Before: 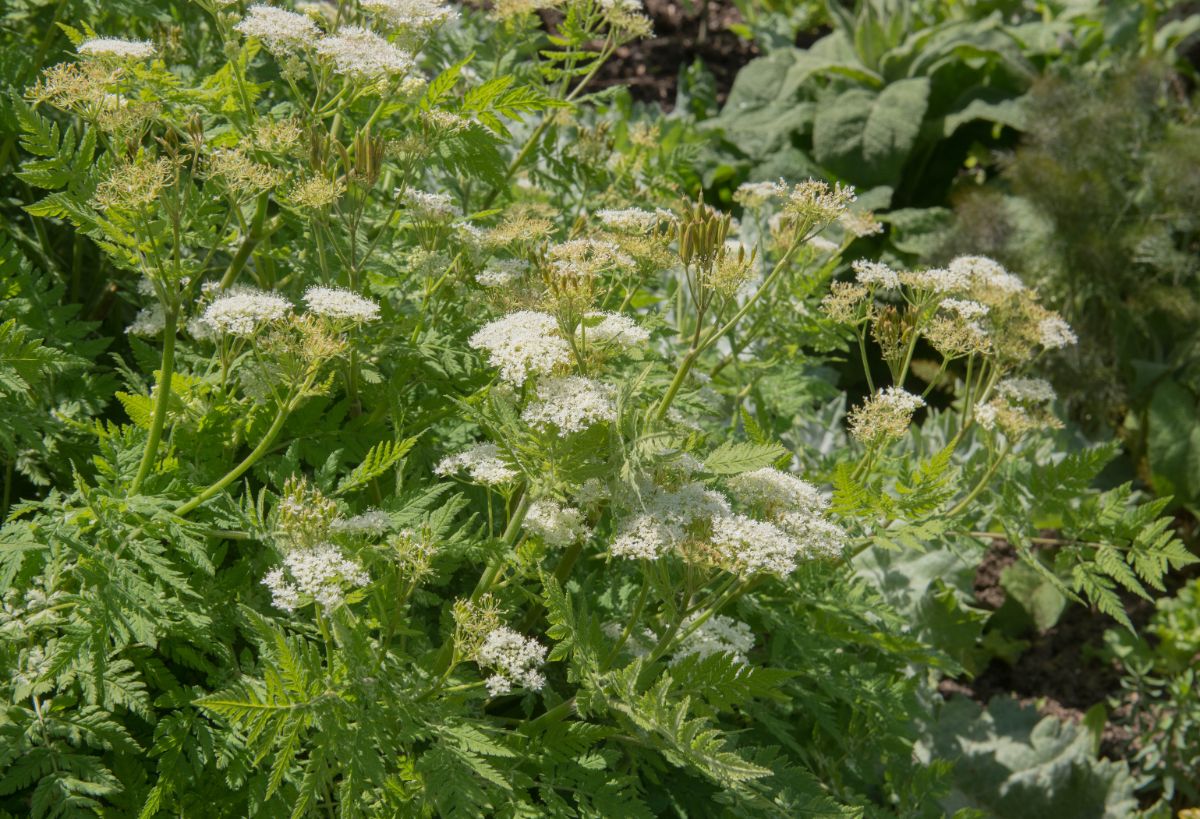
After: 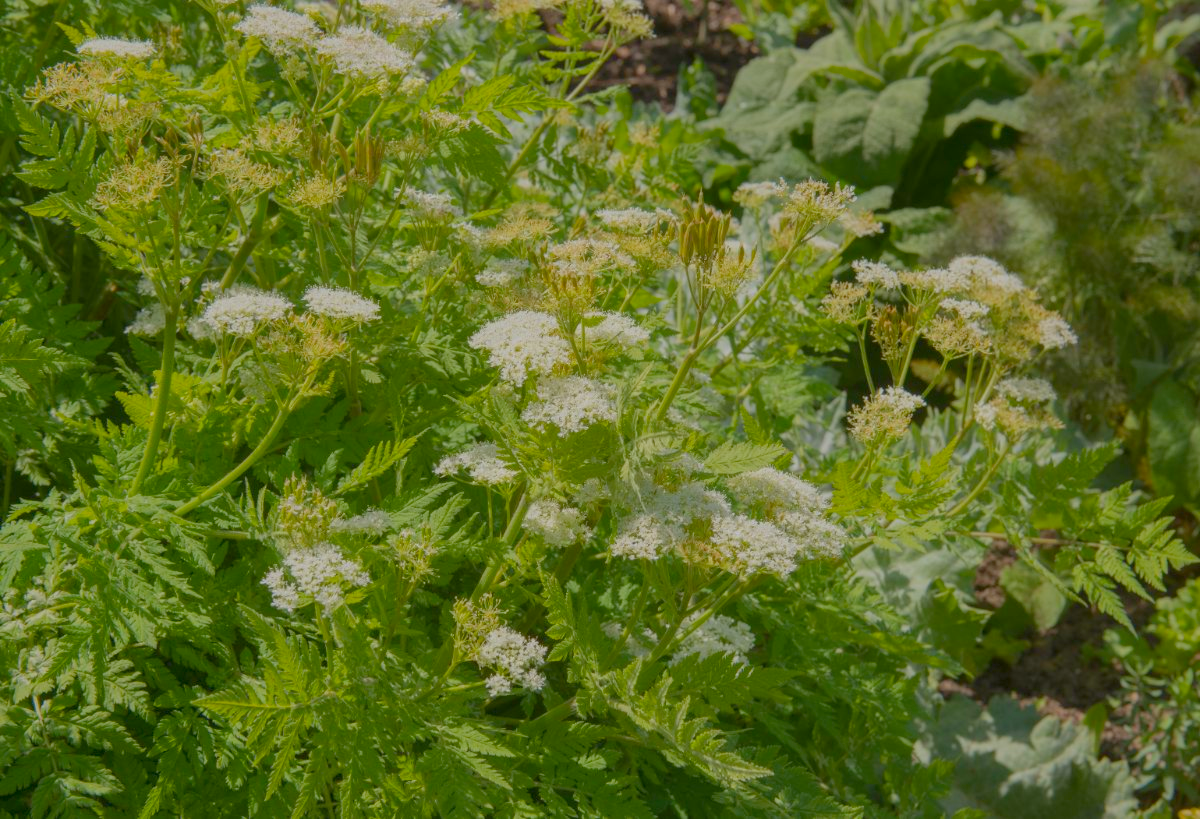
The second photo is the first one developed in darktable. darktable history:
color balance rgb: shadows lift › hue 87.59°, power › chroma 0.254%, power › hue 61.56°, linear chroma grading › global chroma 14.885%, perceptual saturation grading › global saturation 1.74%, perceptual saturation grading › highlights -1.459%, perceptual saturation grading › mid-tones 4.207%, perceptual saturation grading › shadows 8.291%, contrast -29.796%
